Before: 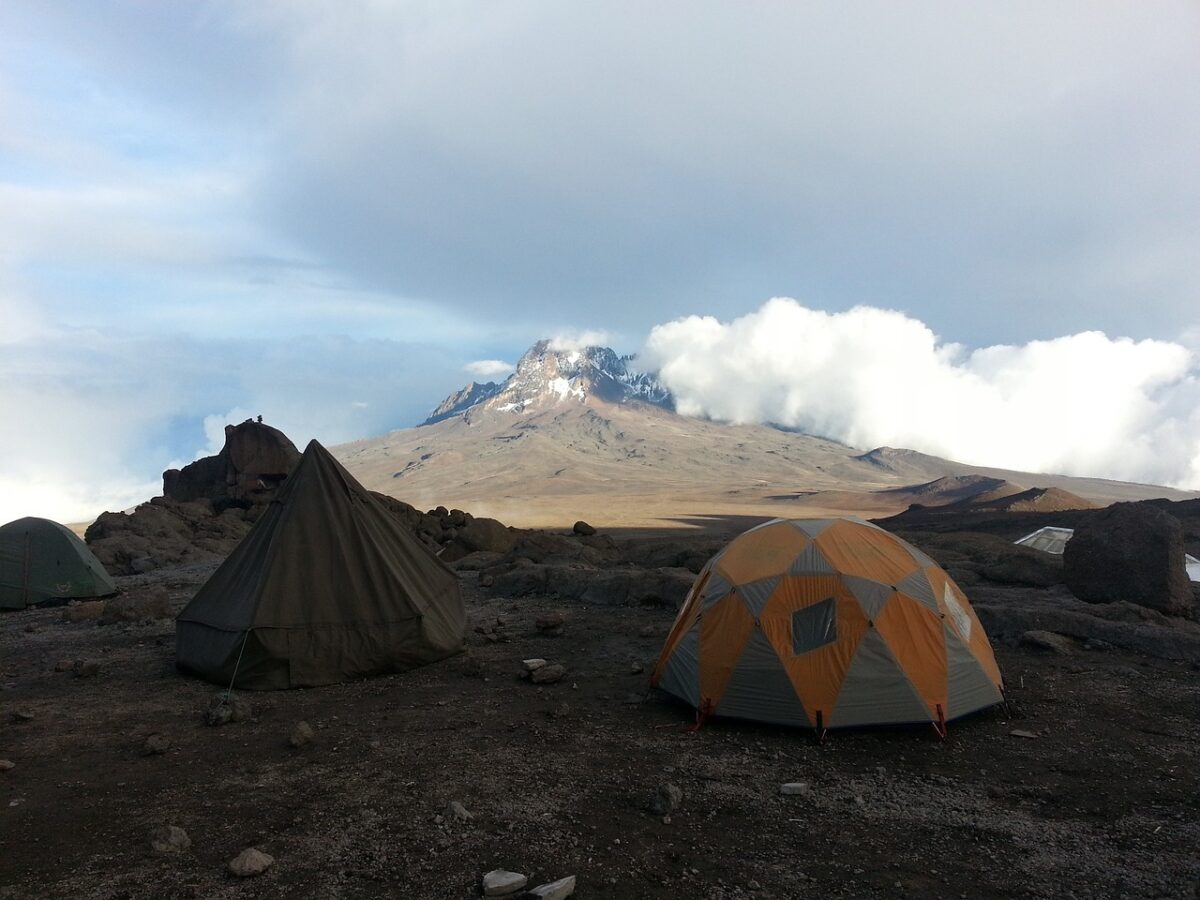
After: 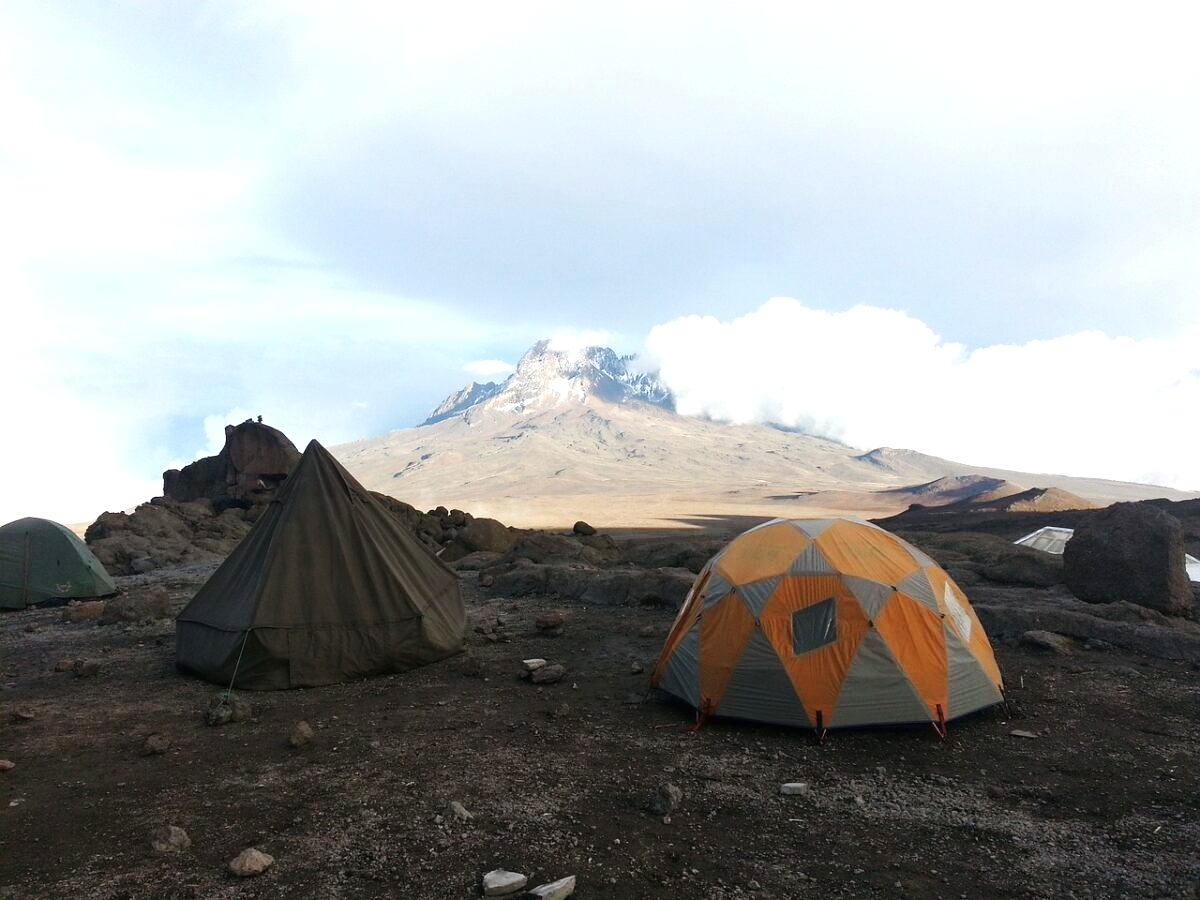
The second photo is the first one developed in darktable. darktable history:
exposure: black level correction 0, exposure 0.69 EV, compensate highlight preservation false
tone equalizer: edges refinement/feathering 500, mask exposure compensation -1.57 EV, preserve details no
tone curve: curves: ch0 [(0, 0) (0.239, 0.248) (0.508, 0.606) (0.828, 0.878) (1, 1)]; ch1 [(0, 0) (0.401, 0.42) (0.45, 0.464) (0.492, 0.498) (0.511, 0.507) (0.561, 0.549) (0.688, 0.726) (1, 1)]; ch2 [(0, 0) (0.411, 0.433) (0.5, 0.504) (0.545, 0.574) (1, 1)], preserve colors none
